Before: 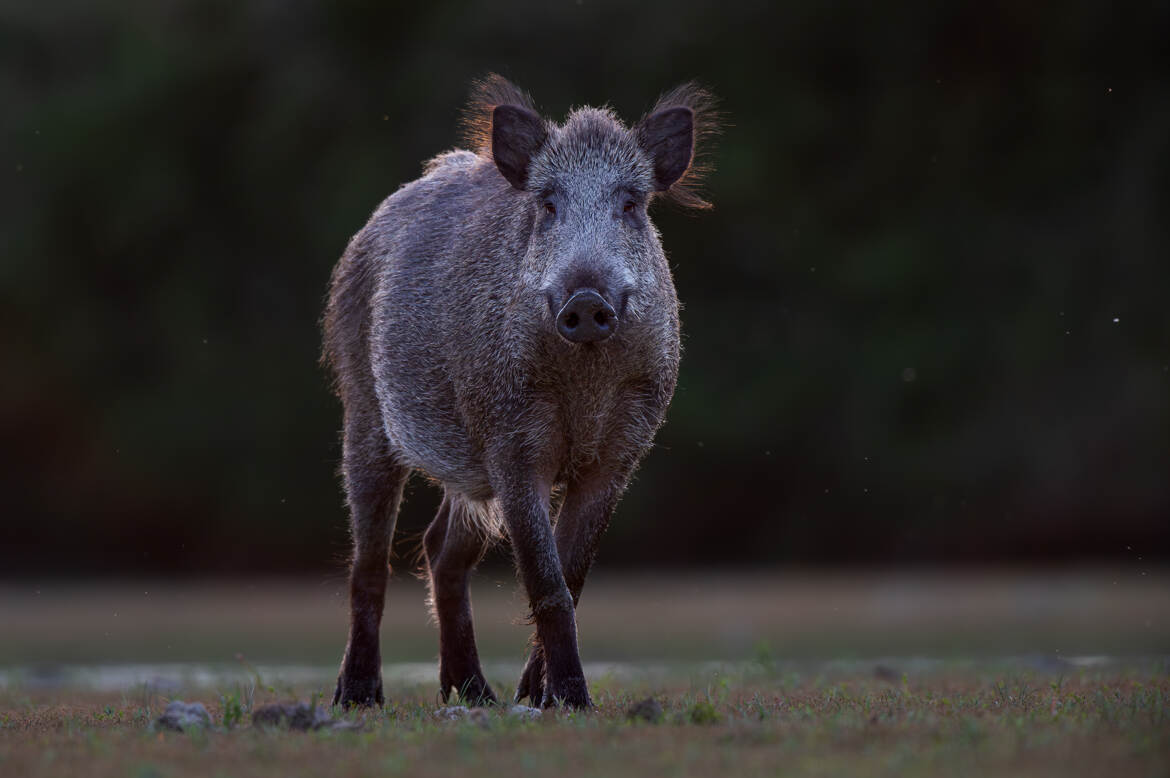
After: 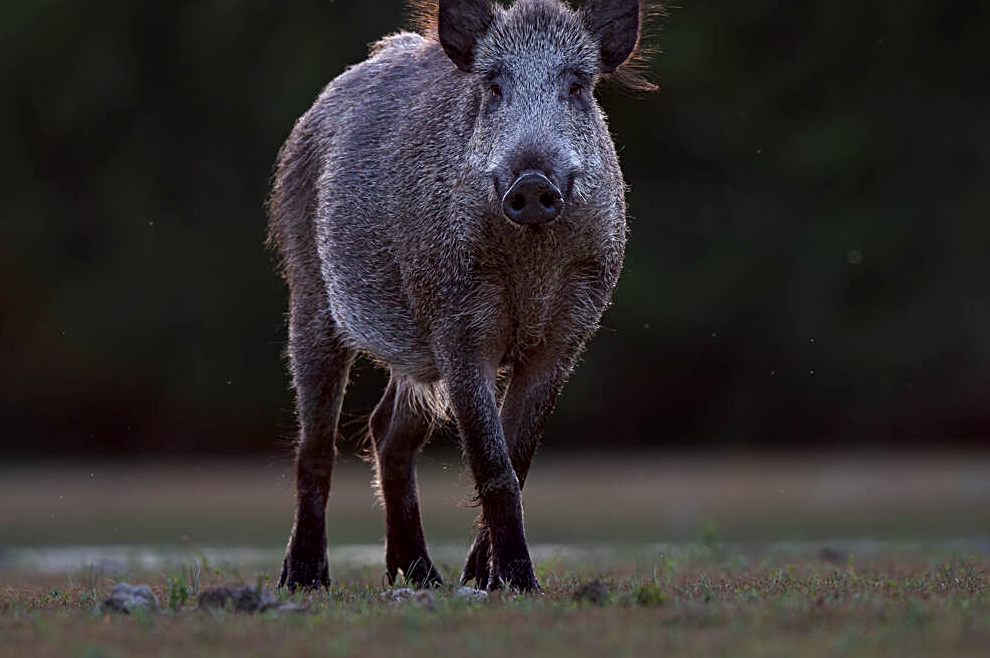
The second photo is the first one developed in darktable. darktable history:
crop and rotate: left 4.662%, top 15.423%, right 10.693%
contrast brightness saturation: saturation -0.047
contrast equalizer: y [[0.6 ×6], [0.55 ×6], [0 ×6], [0 ×6], [0 ×6]], mix 0.308
sharpen: on, module defaults
